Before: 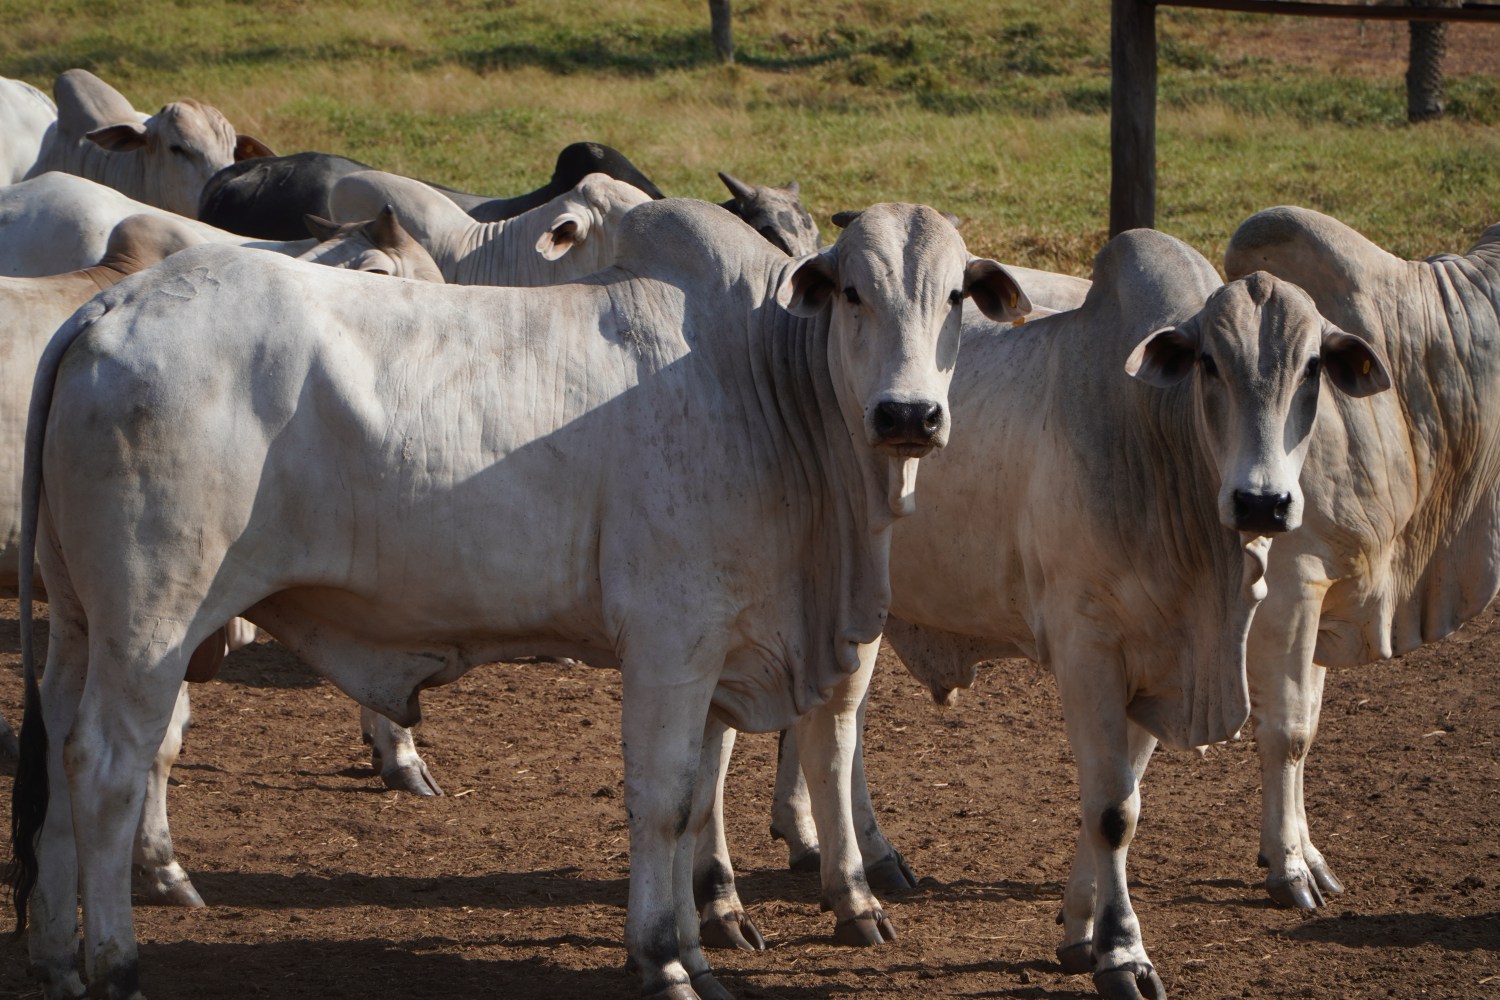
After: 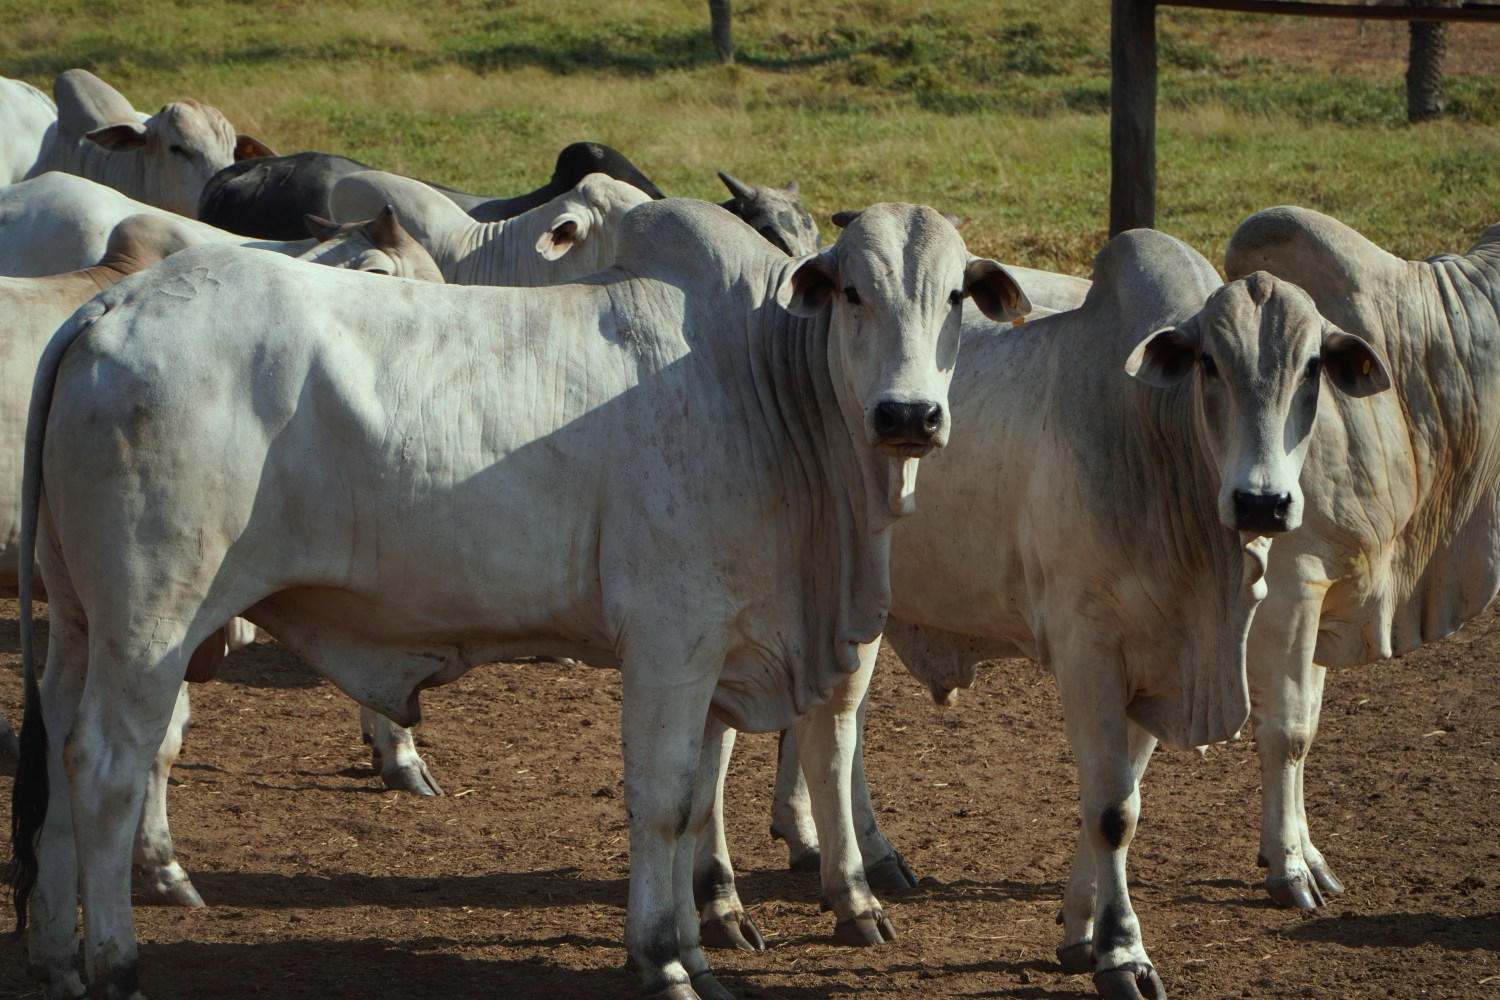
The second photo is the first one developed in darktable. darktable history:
color correction: highlights a* -8.3, highlights b* 3.07
